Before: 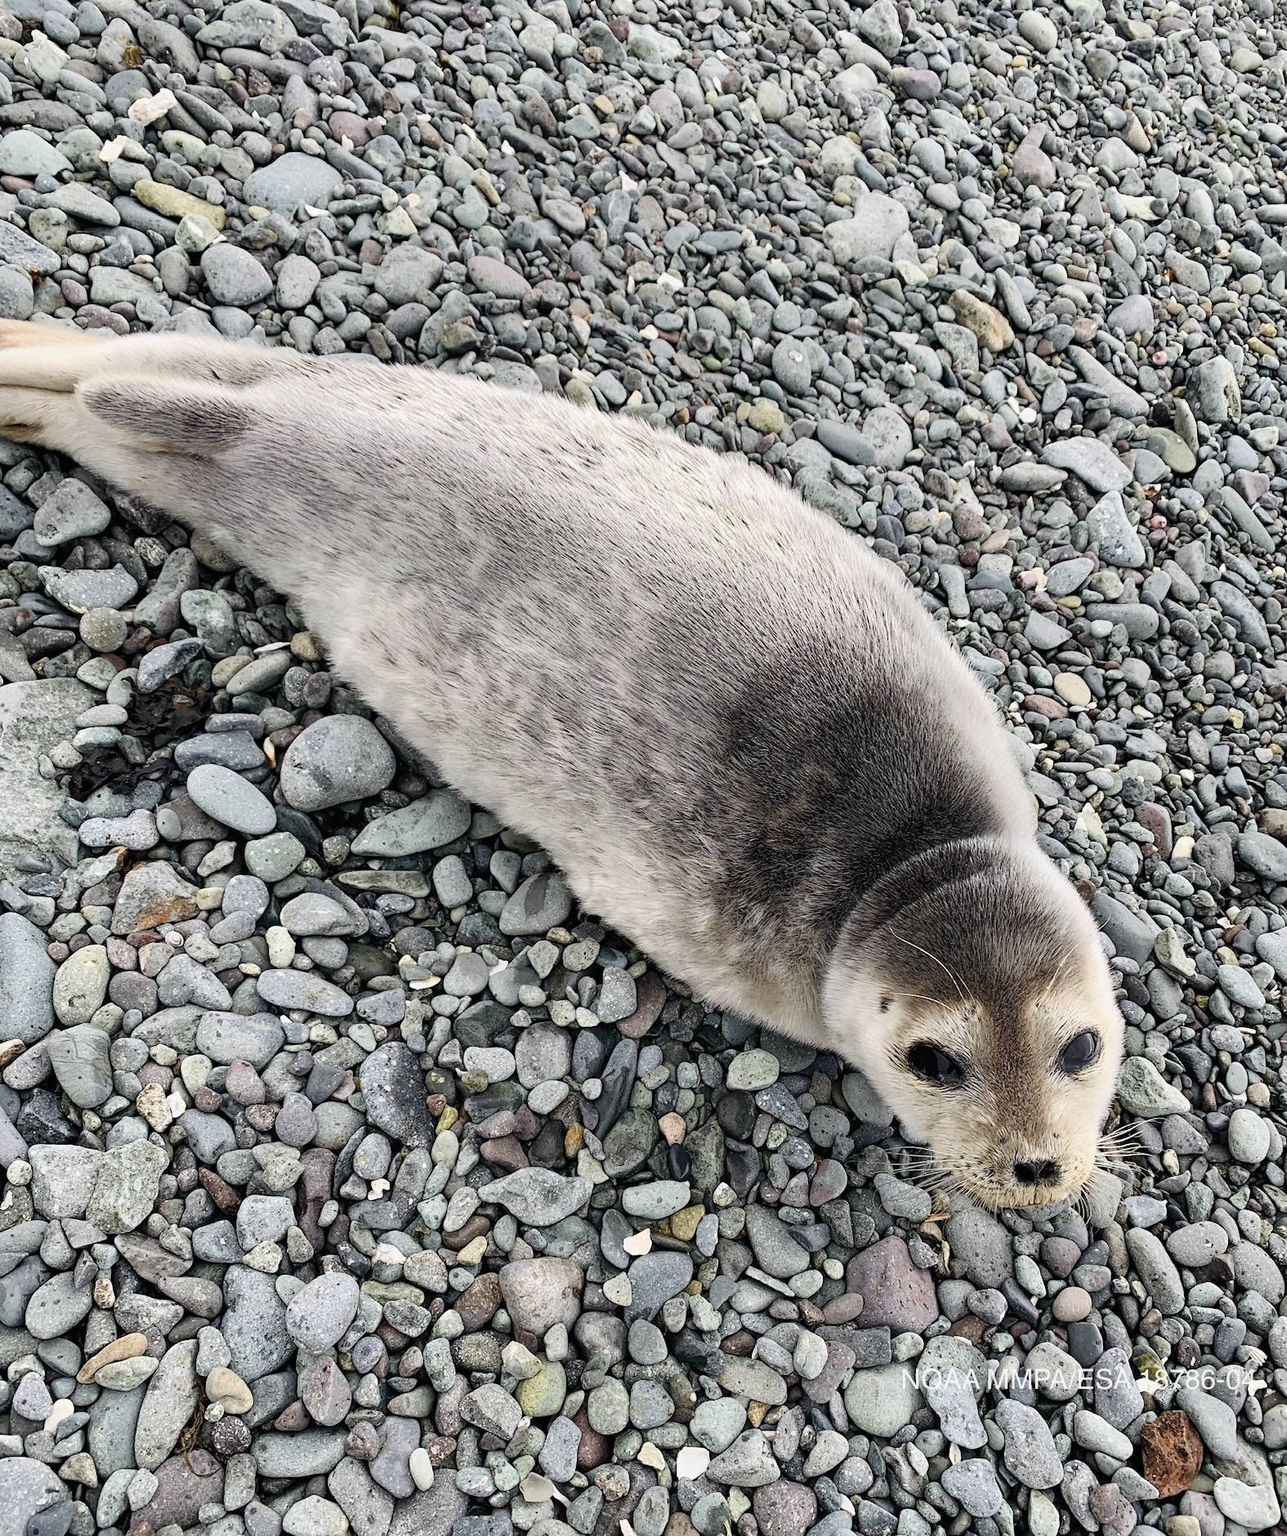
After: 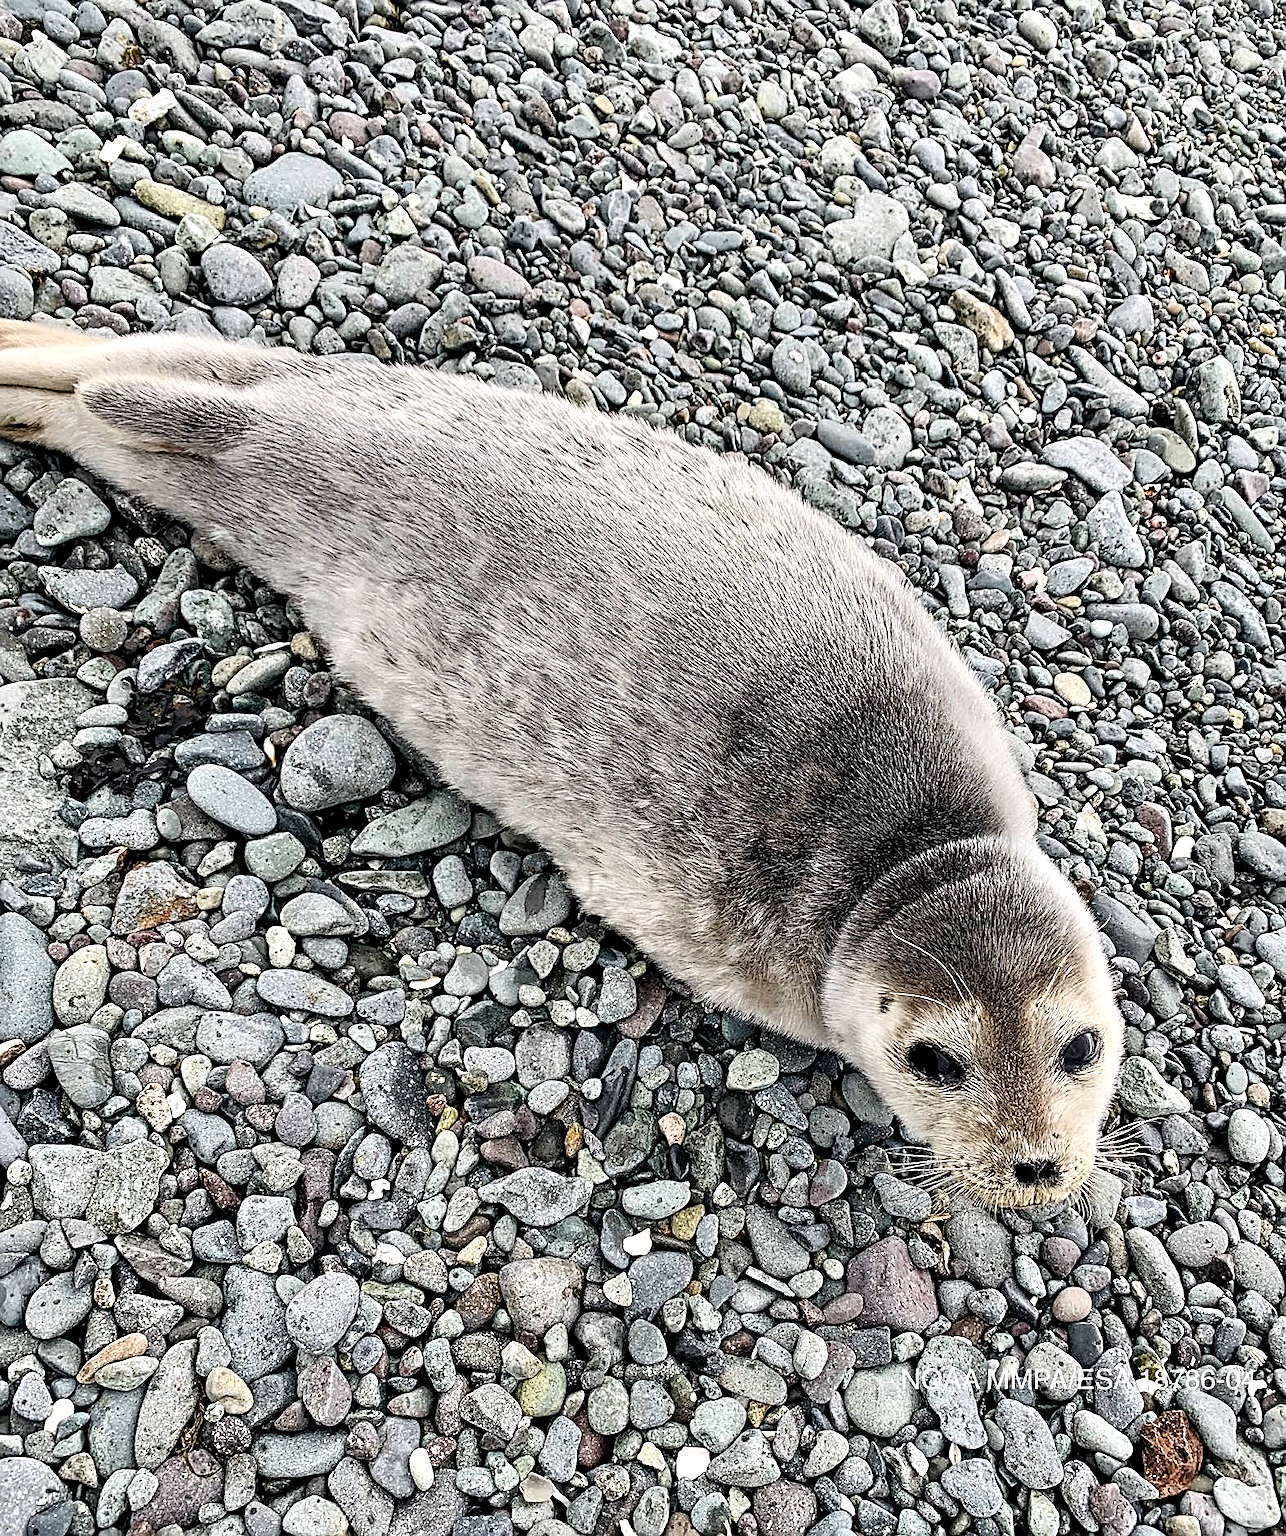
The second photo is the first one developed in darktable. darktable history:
contrast equalizer: y [[0.5, 0.542, 0.583, 0.625, 0.667, 0.708], [0.5 ×6], [0.5 ×6], [0 ×6], [0 ×6]]
sharpen: on, module defaults
